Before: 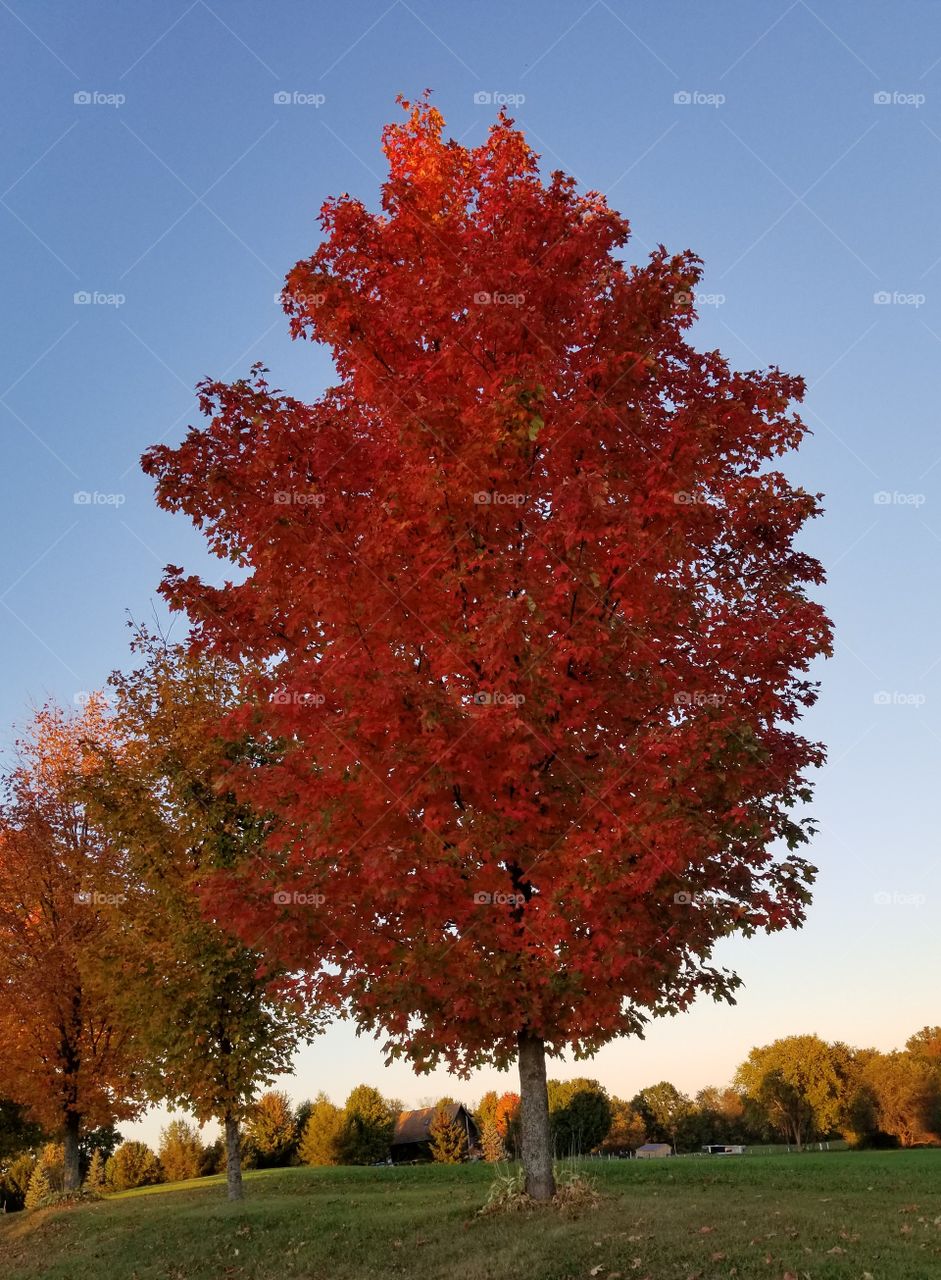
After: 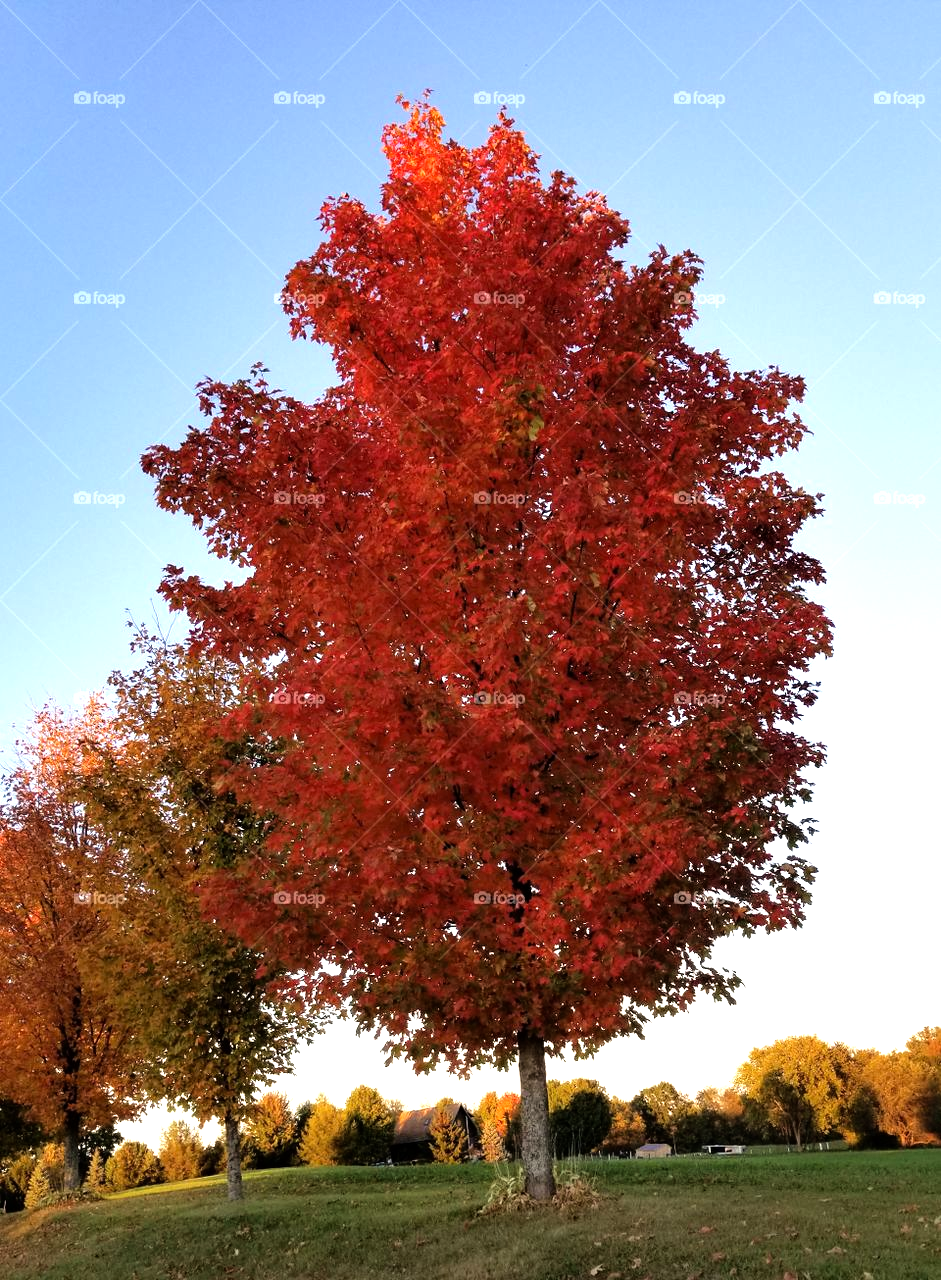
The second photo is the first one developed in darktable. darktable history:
tone equalizer: -8 EV -1.04 EV, -7 EV -1.02 EV, -6 EV -0.893 EV, -5 EV -0.585 EV, -3 EV 0.568 EV, -2 EV 0.881 EV, -1 EV 1.01 EV, +0 EV 1.06 EV
